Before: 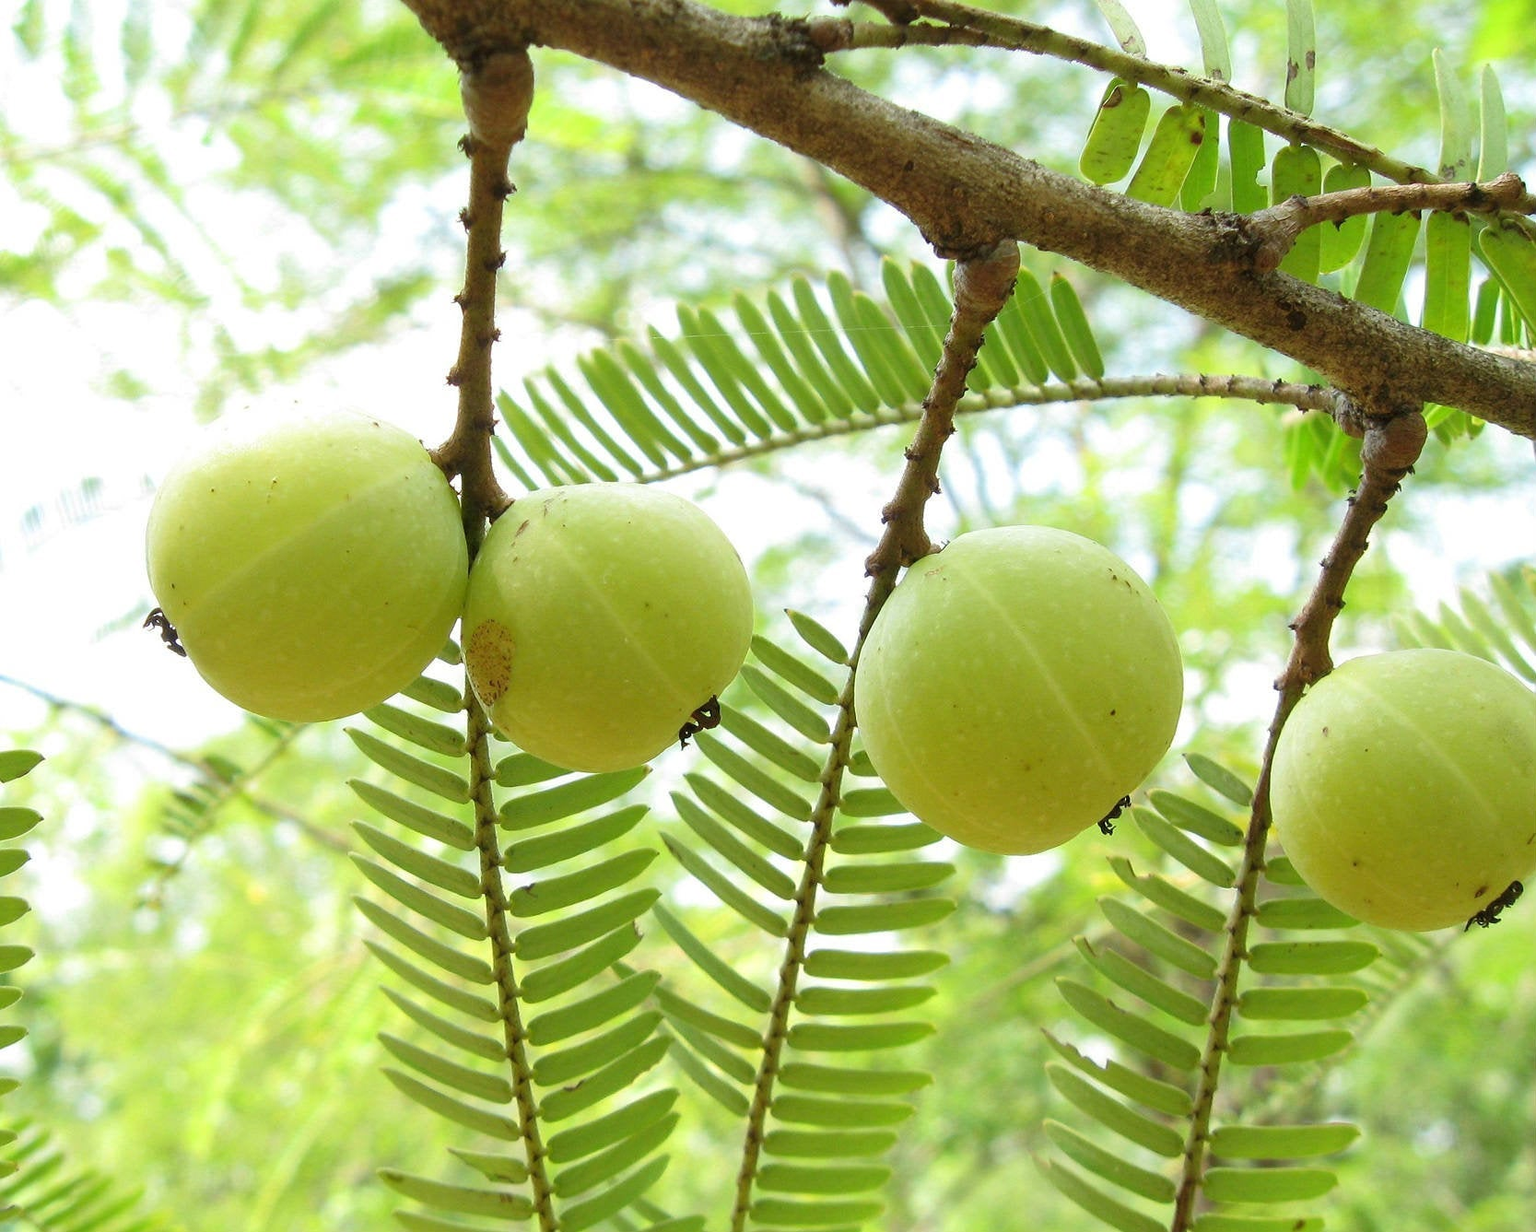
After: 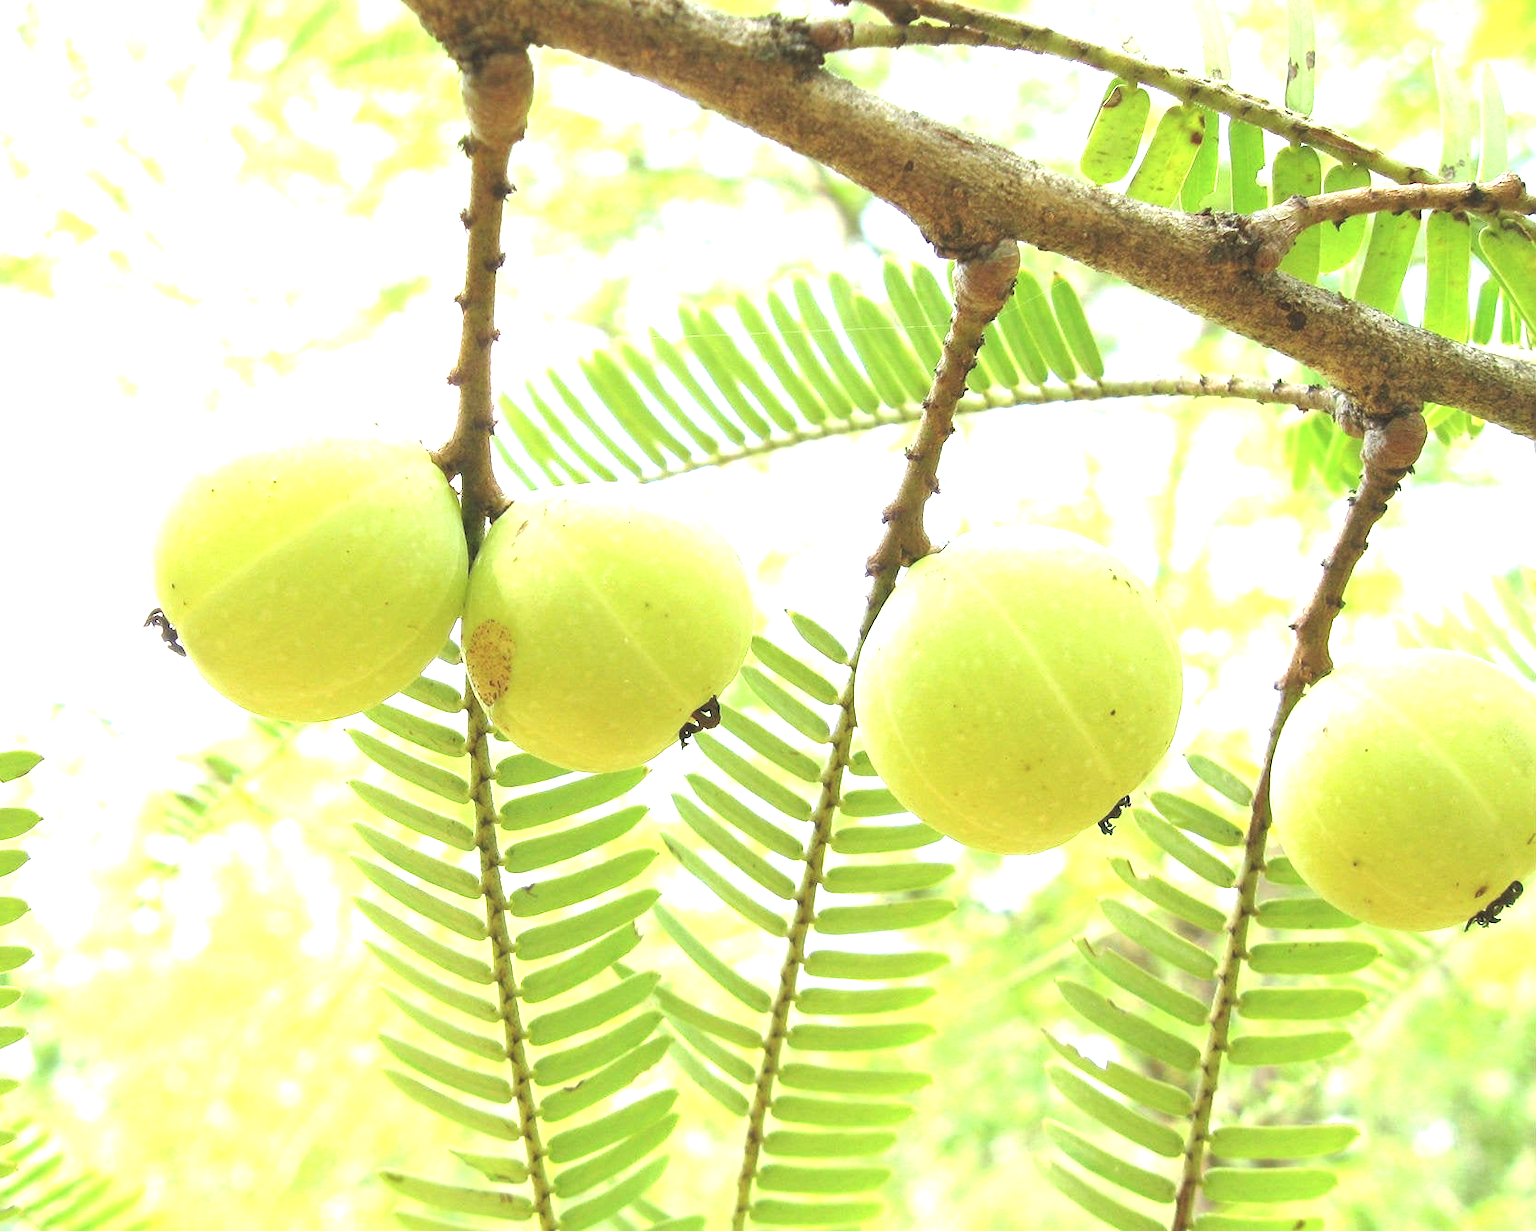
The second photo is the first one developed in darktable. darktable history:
color balance: lift [1.01, 1, 1, 1], gamma [1.097, 1, 1, 1], gain [0.85, 1, 1, 1]
exposure: black level correction 0, exposure 1.45 EV, compensate exposure bias true, compensate highlight preservation false
